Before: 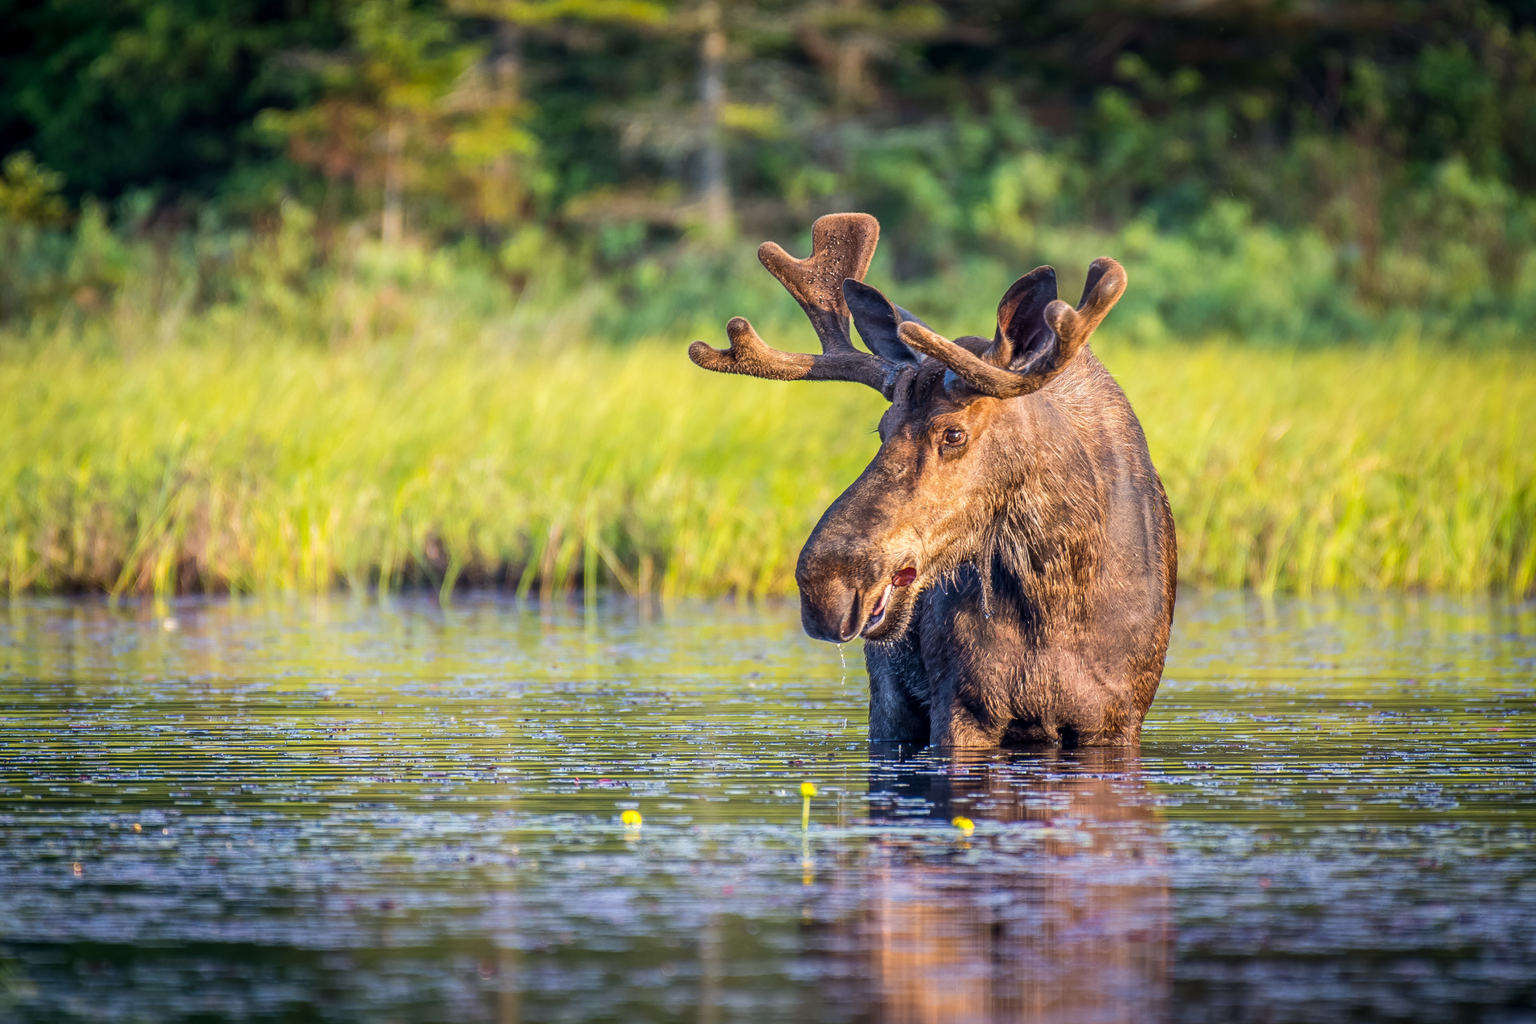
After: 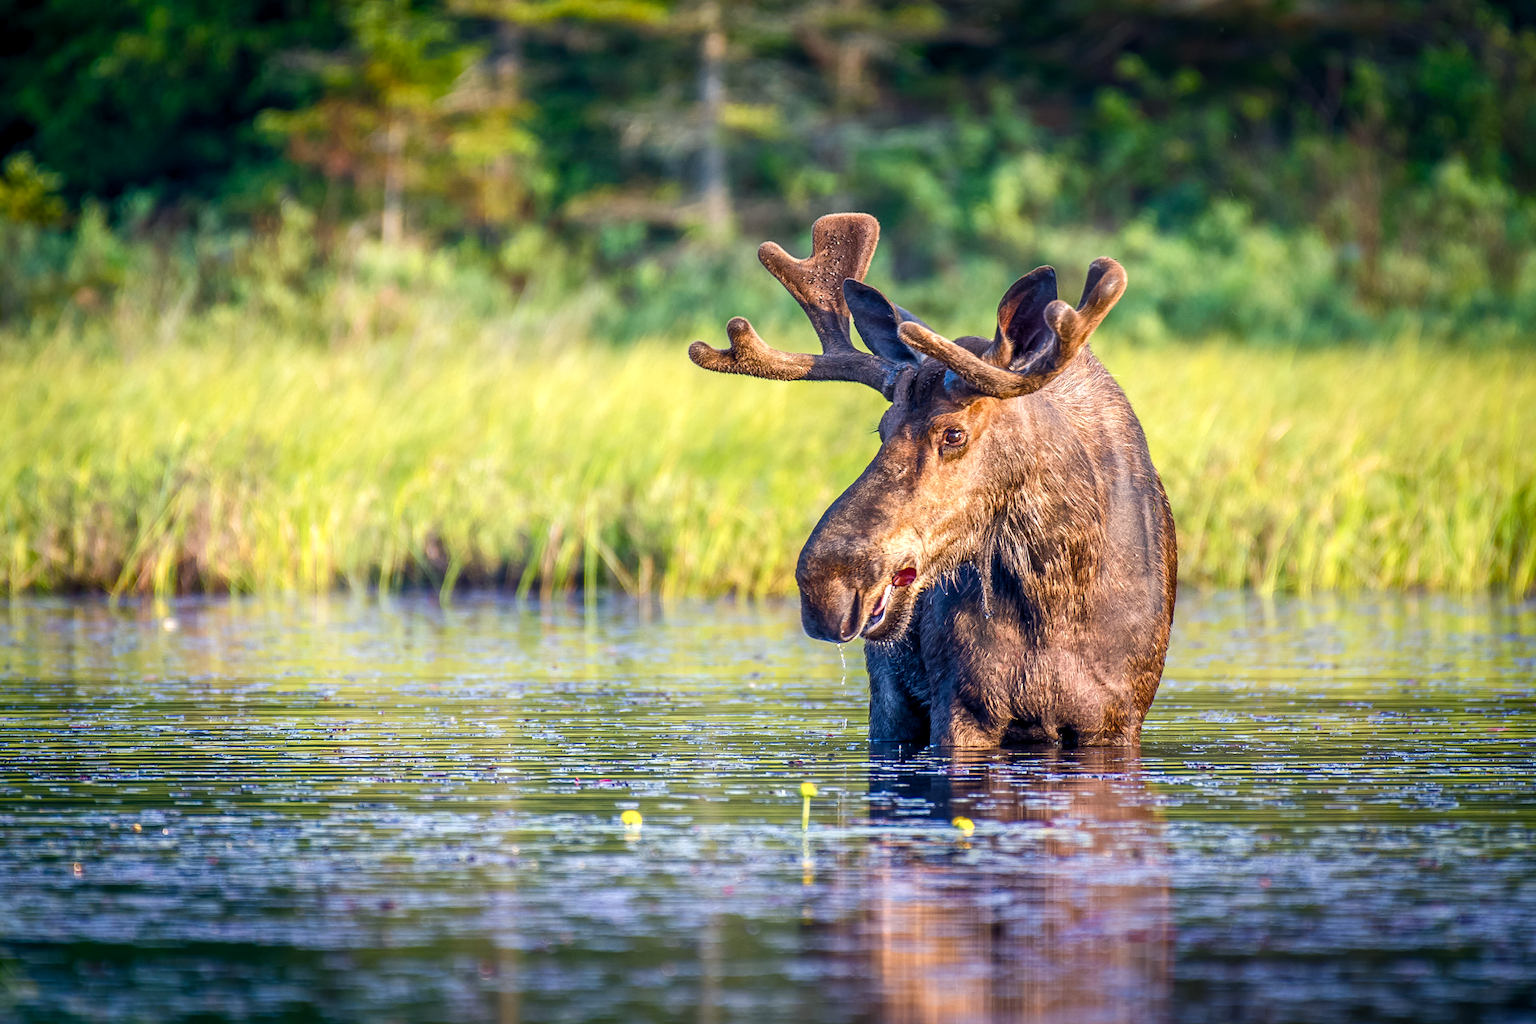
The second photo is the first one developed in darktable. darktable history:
color balance rgb: shadows lift › chroma 0.872%, shadows lift › hue 115.1°, power › chroma 1.006%, power › hue 252.33°, perceptual saturation grading › global saturation 20%, perceptual saturation grading › highlights -25.852%, perceptual saturation grading › shadows 49.413%, perceptual brilliance grading › global brilliance 1.444%, perceptual brilliance grading › highlights 7.91%, perceptual brilliance grading › shadows -4.264%, global vibrance -23.715%
